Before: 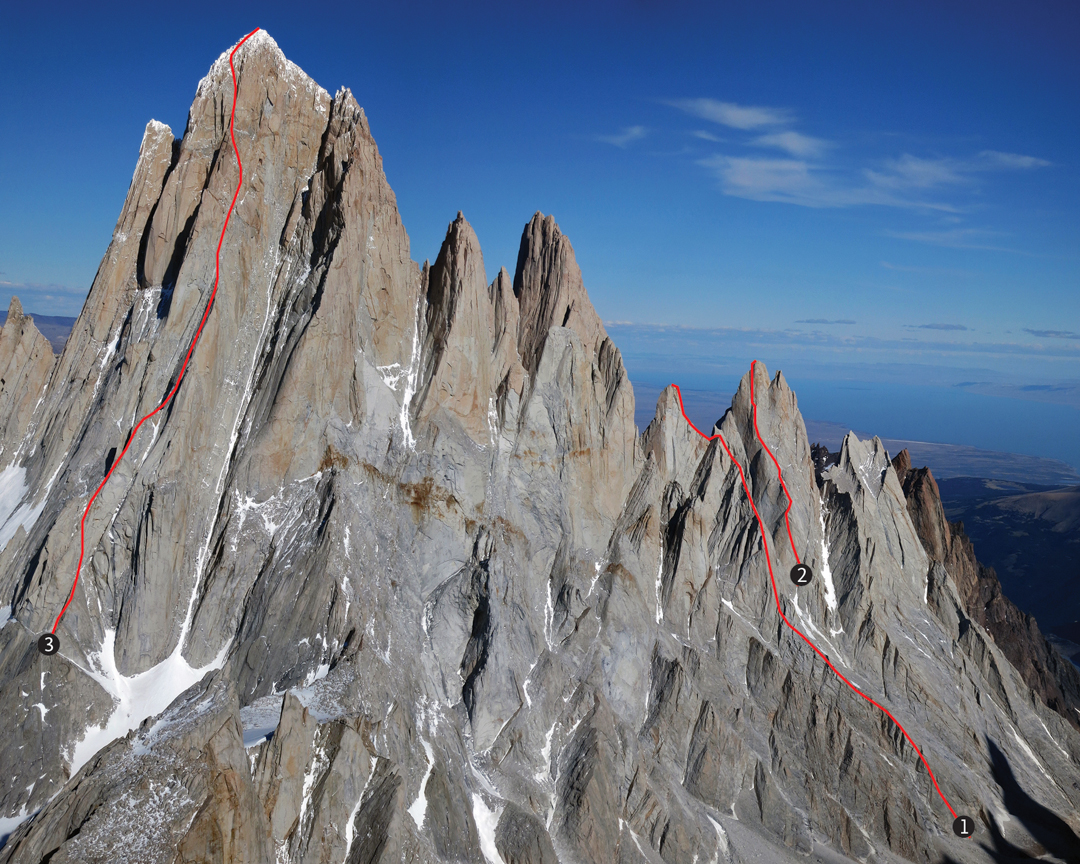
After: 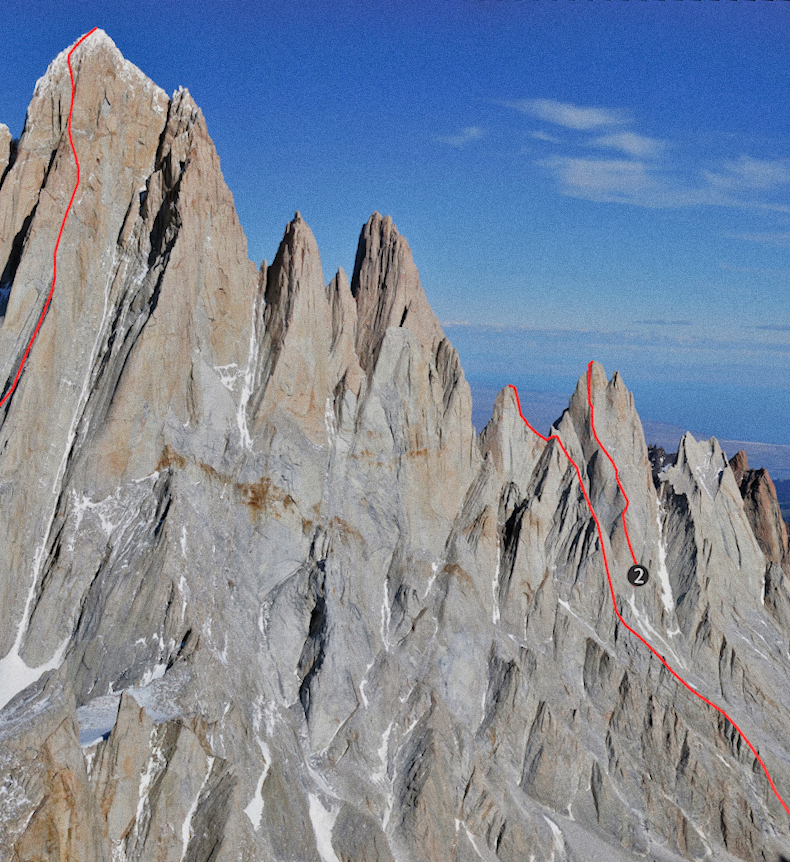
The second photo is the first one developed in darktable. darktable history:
filmic rgb: hardness 4.17
rotate and perspective: rotation -3.18°, automatic cropping off
grain: on, module defaults
tone equalizer: -7 EV 0.15 EV, -6 EV 0.6 EV, -5 EV 1.15 EV, -4 EV 1.33 EV, -3 EV 1.15 EV, -2 EV 0.6 EV, -1 EV 0.15 EV, mask exposure compensation -0.5 EV
crop and rotate: angle -3.27°, left 14.277%, top 0.028%, right 10.766%, bottom 0.028%
